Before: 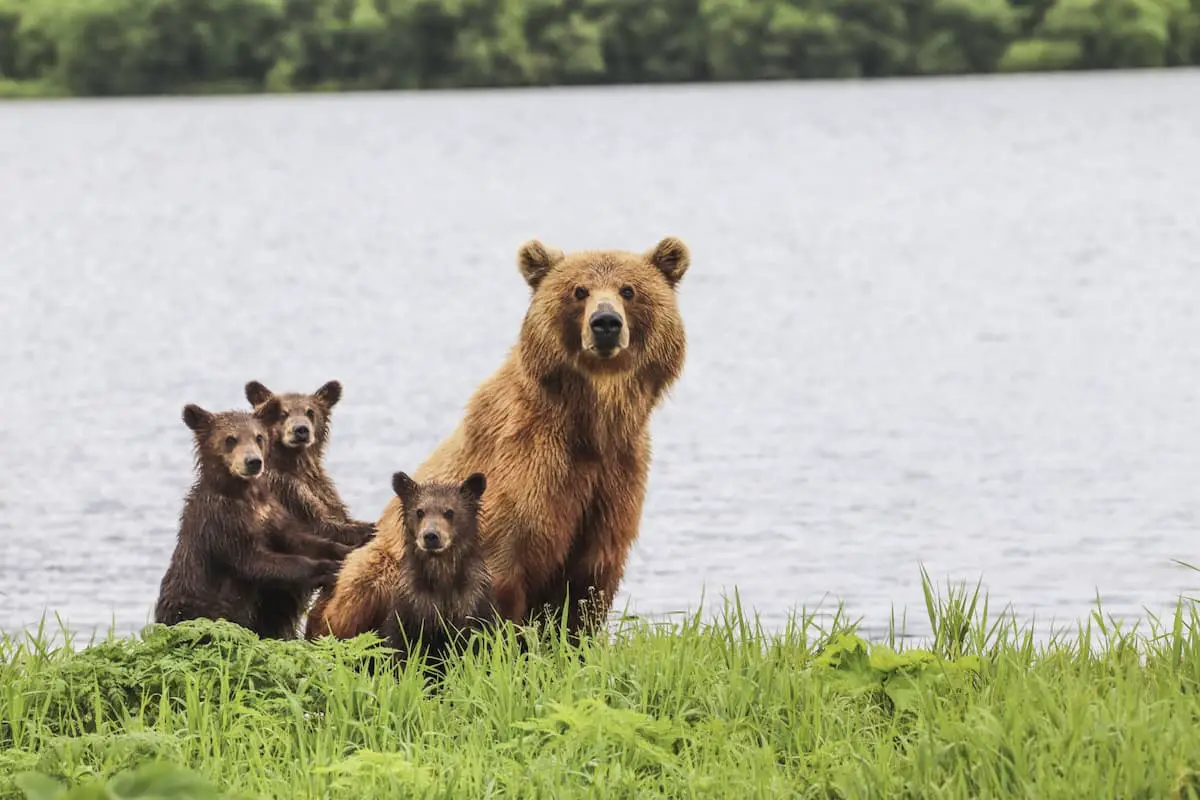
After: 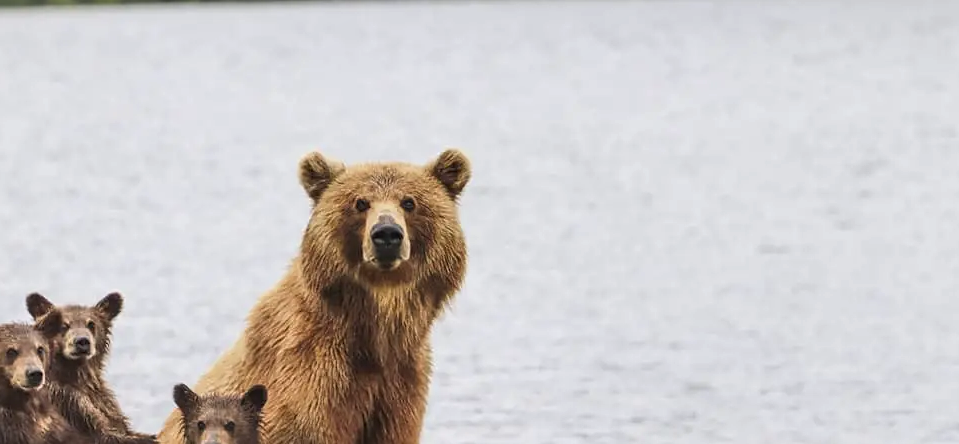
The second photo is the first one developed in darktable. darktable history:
crop: left 18.259%, top 11.093%, right 1.794%, bottom 33.389%
sharpen: amount 0.215
shadows and highlights: shadows 36.95, highlights -28.12, highlights color adjustment 77.71%, soften with gaussian
